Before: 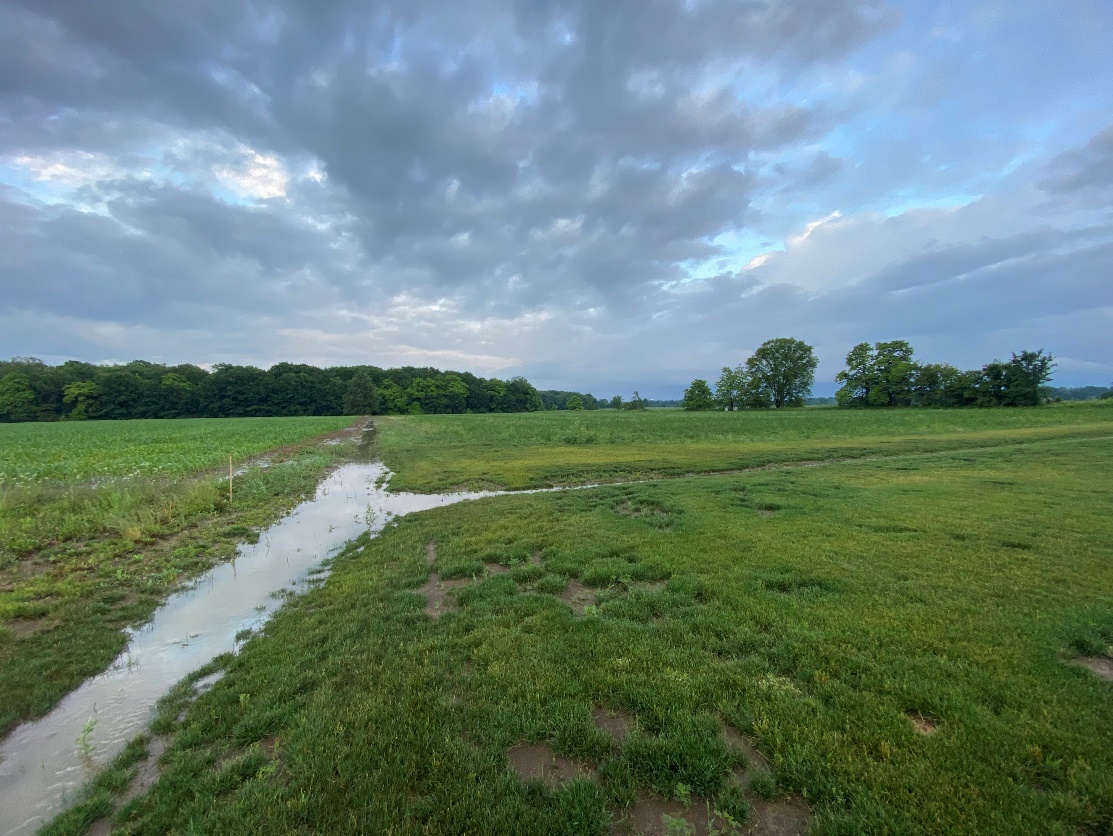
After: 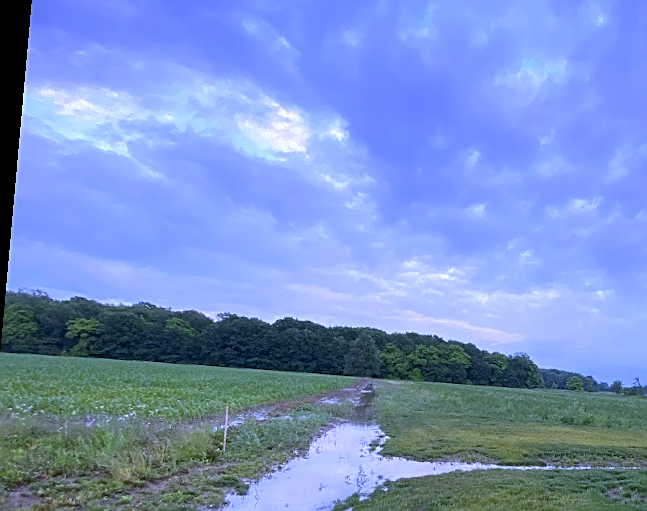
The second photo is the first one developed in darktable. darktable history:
contrast equalizer: octaves 7, y [[0.6 ×6], [0.55 ×6], [0 ×6], [0 ×6], [0 ×6]], mix -0.1
rotate and perspective: rotation 5.12°, automatic cropping off
white balance: red 0.98, blue 1.61
sharpen: on, module defaults
crop and rotate: left 3.047%, top 7.509%, right 42.236%, bottom 37.598%
